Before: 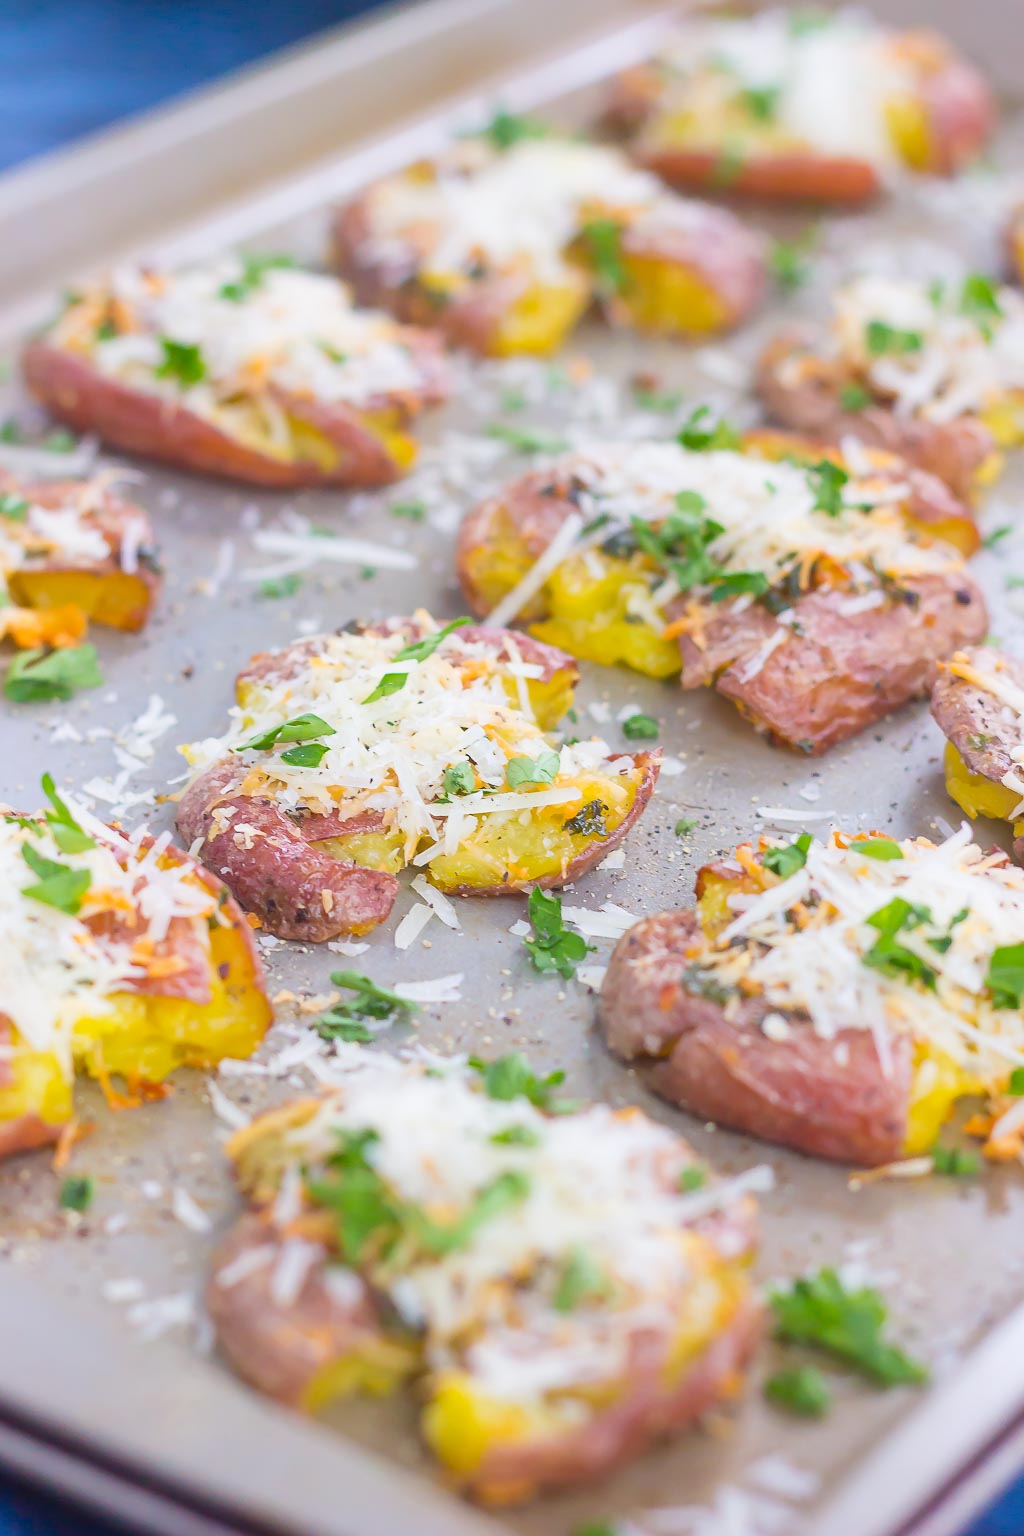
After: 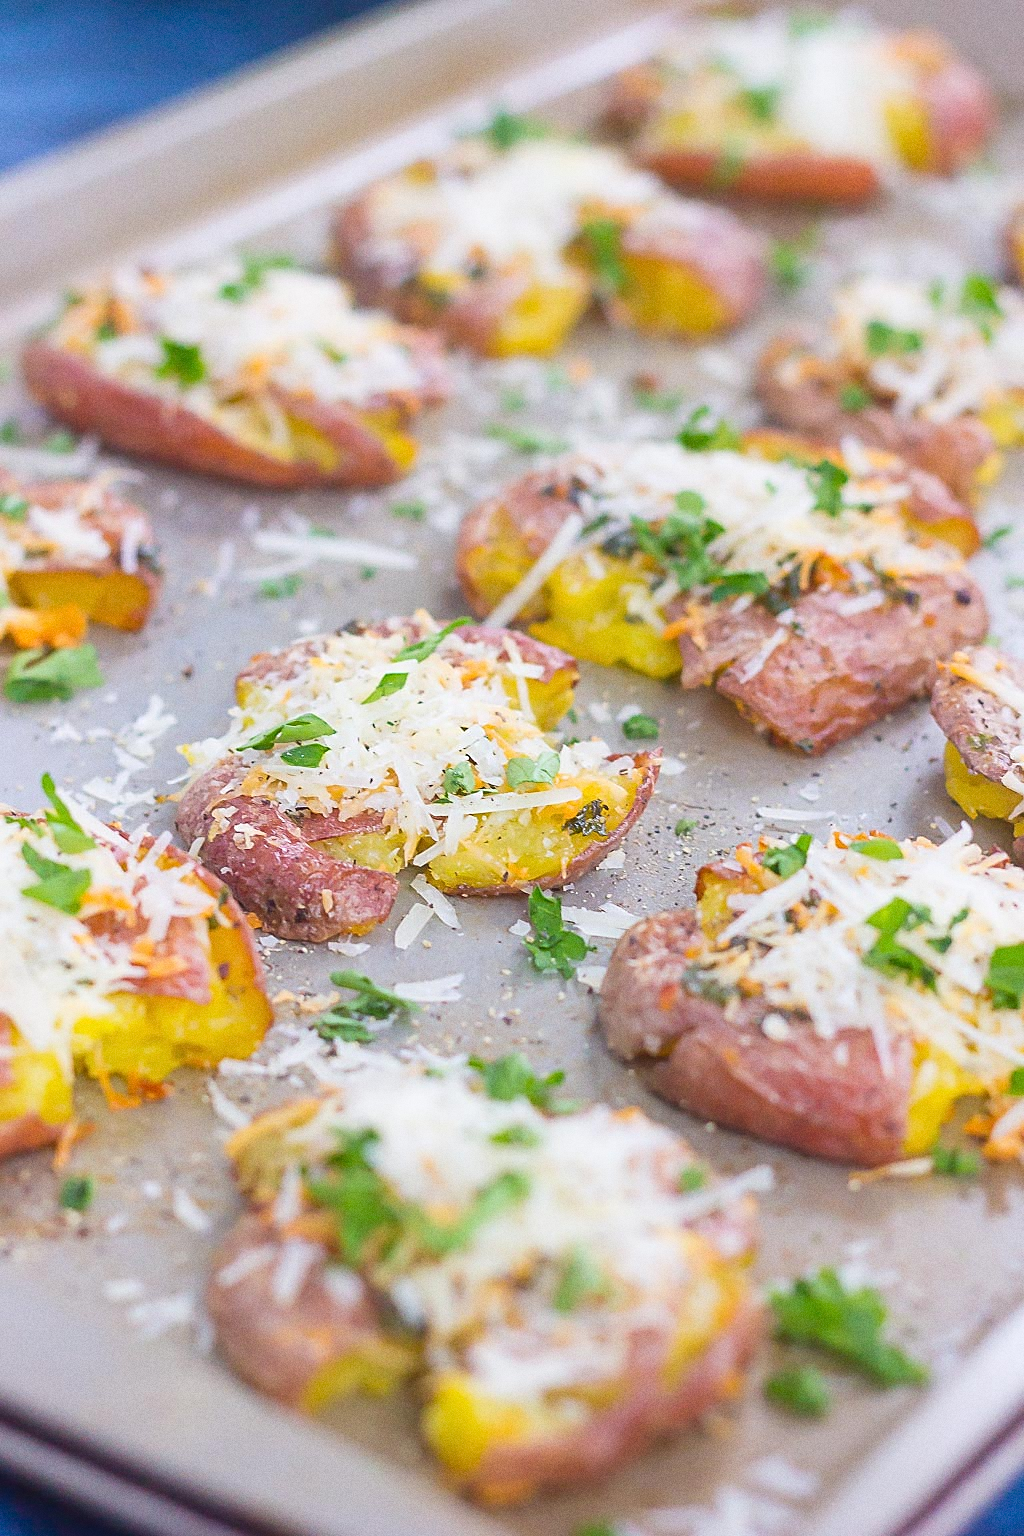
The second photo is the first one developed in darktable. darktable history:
grain: coarseness 0.47 ISO
sharpen: on, module defaults
